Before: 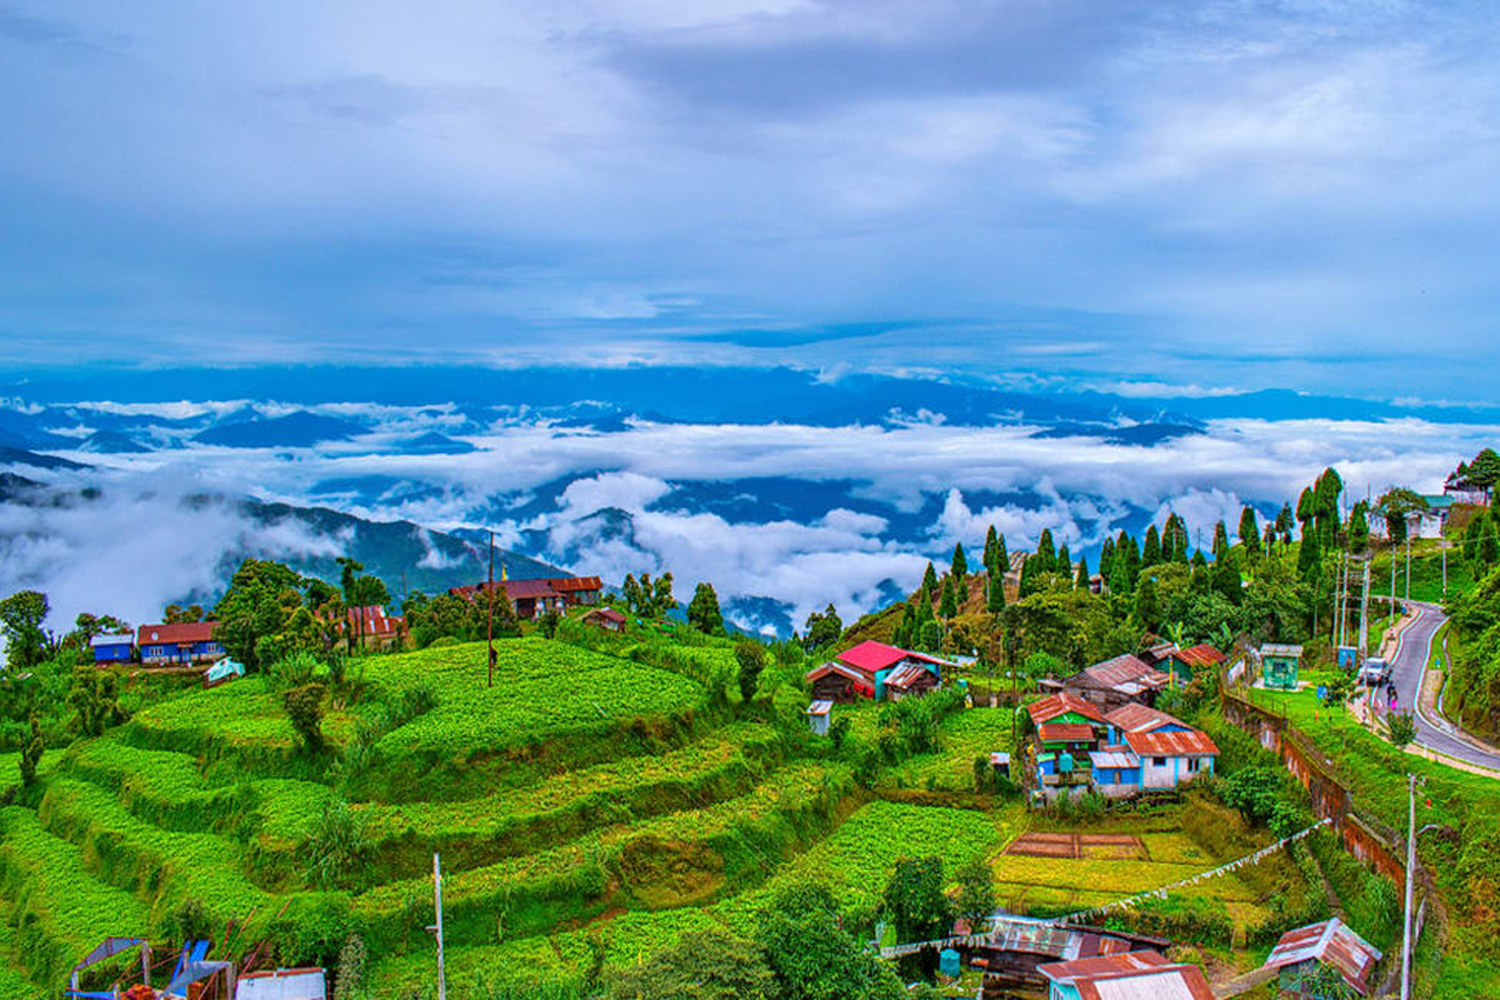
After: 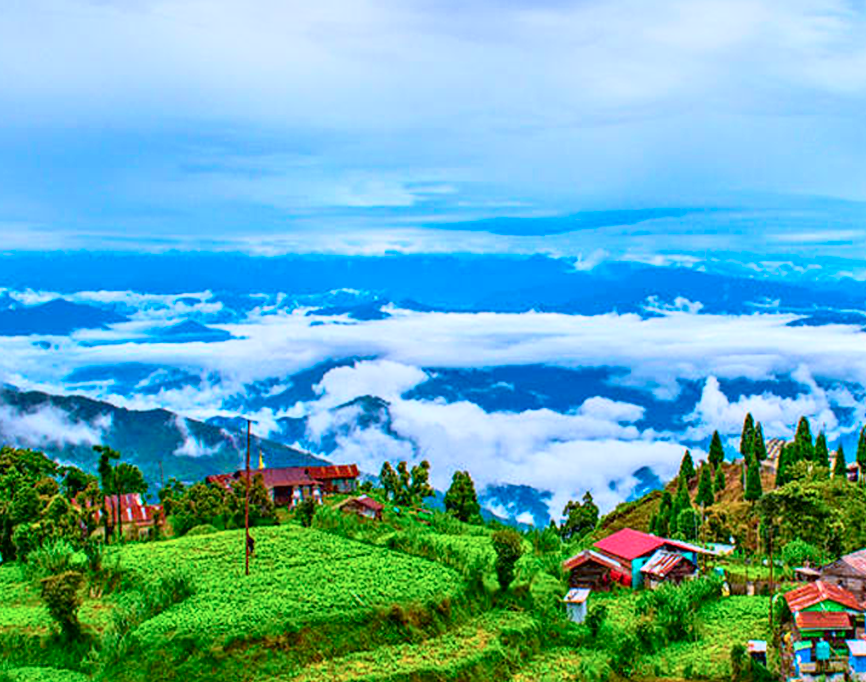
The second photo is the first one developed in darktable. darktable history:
tone curve: curves: ch0 [(0, 0.013) (0.054, 0.018) (0.205, 0.191) (0.289, 0.292) (0.39, 0.424) (0.493, 0.551) (0.647, 0.752) (0.778, 0.895) (1, 0.998)]; ch1 [(0, 0) (0.385, 0.343) (0.439, 0.415) (0.494, 0.495) (0.501, 0.501) (0.51, 0.509) (0.54, 0.546) (0.586, 0.606) (0.66, 0.701) (0.783, 0.804) (1, 1)]; ch2 [(0, 0) (0.32, 0.281) (0.403, 0.399) (0.441, 0.428) (0.47, 0.469) (0.498, 0.496) (0.524, 0.538) (0.566, 0.579) (0.633, 0.665) (0.7, 0.711) (1, 1)], color space Lab, independent channels, preserve colors none
crop: left 16.202%, top 11.208%, right 26.045%, bottom 20.557%
